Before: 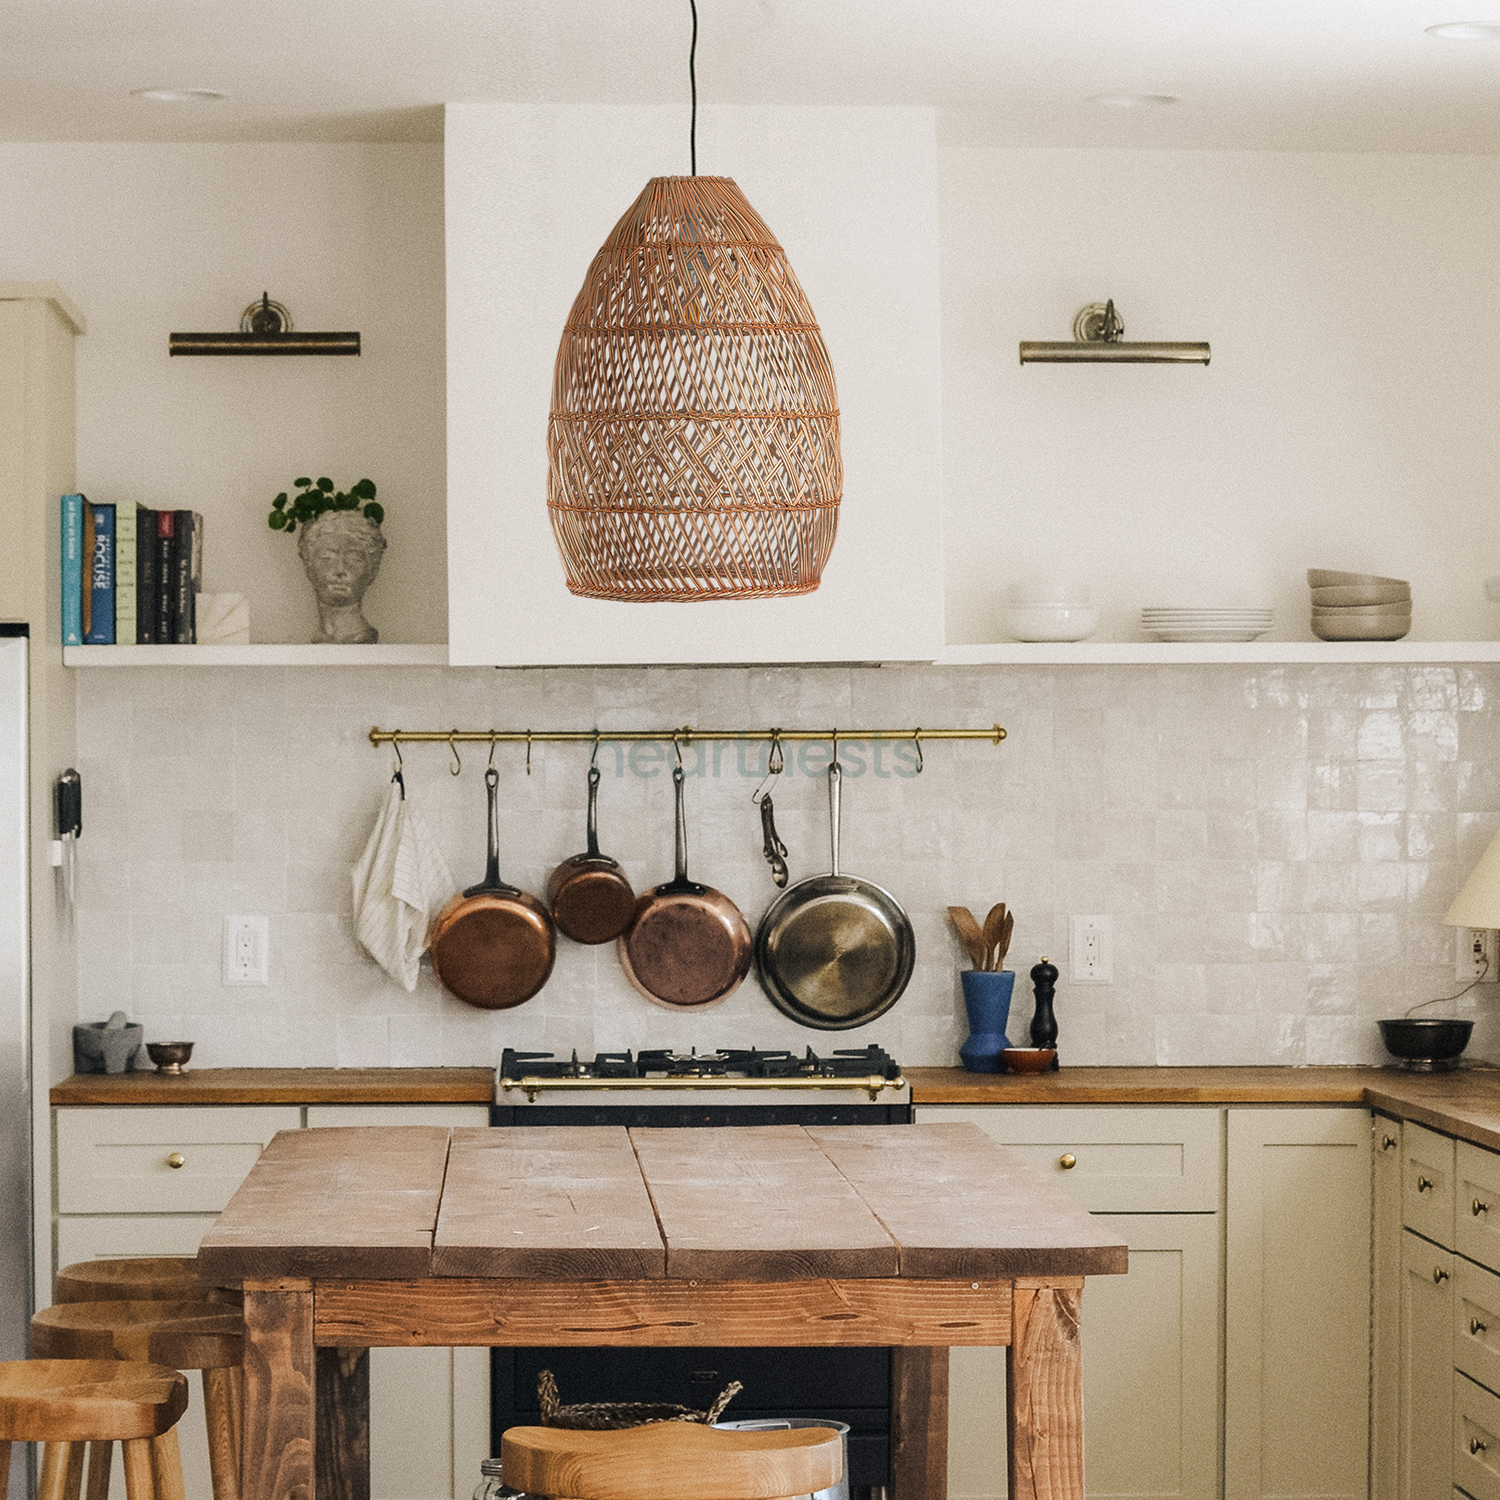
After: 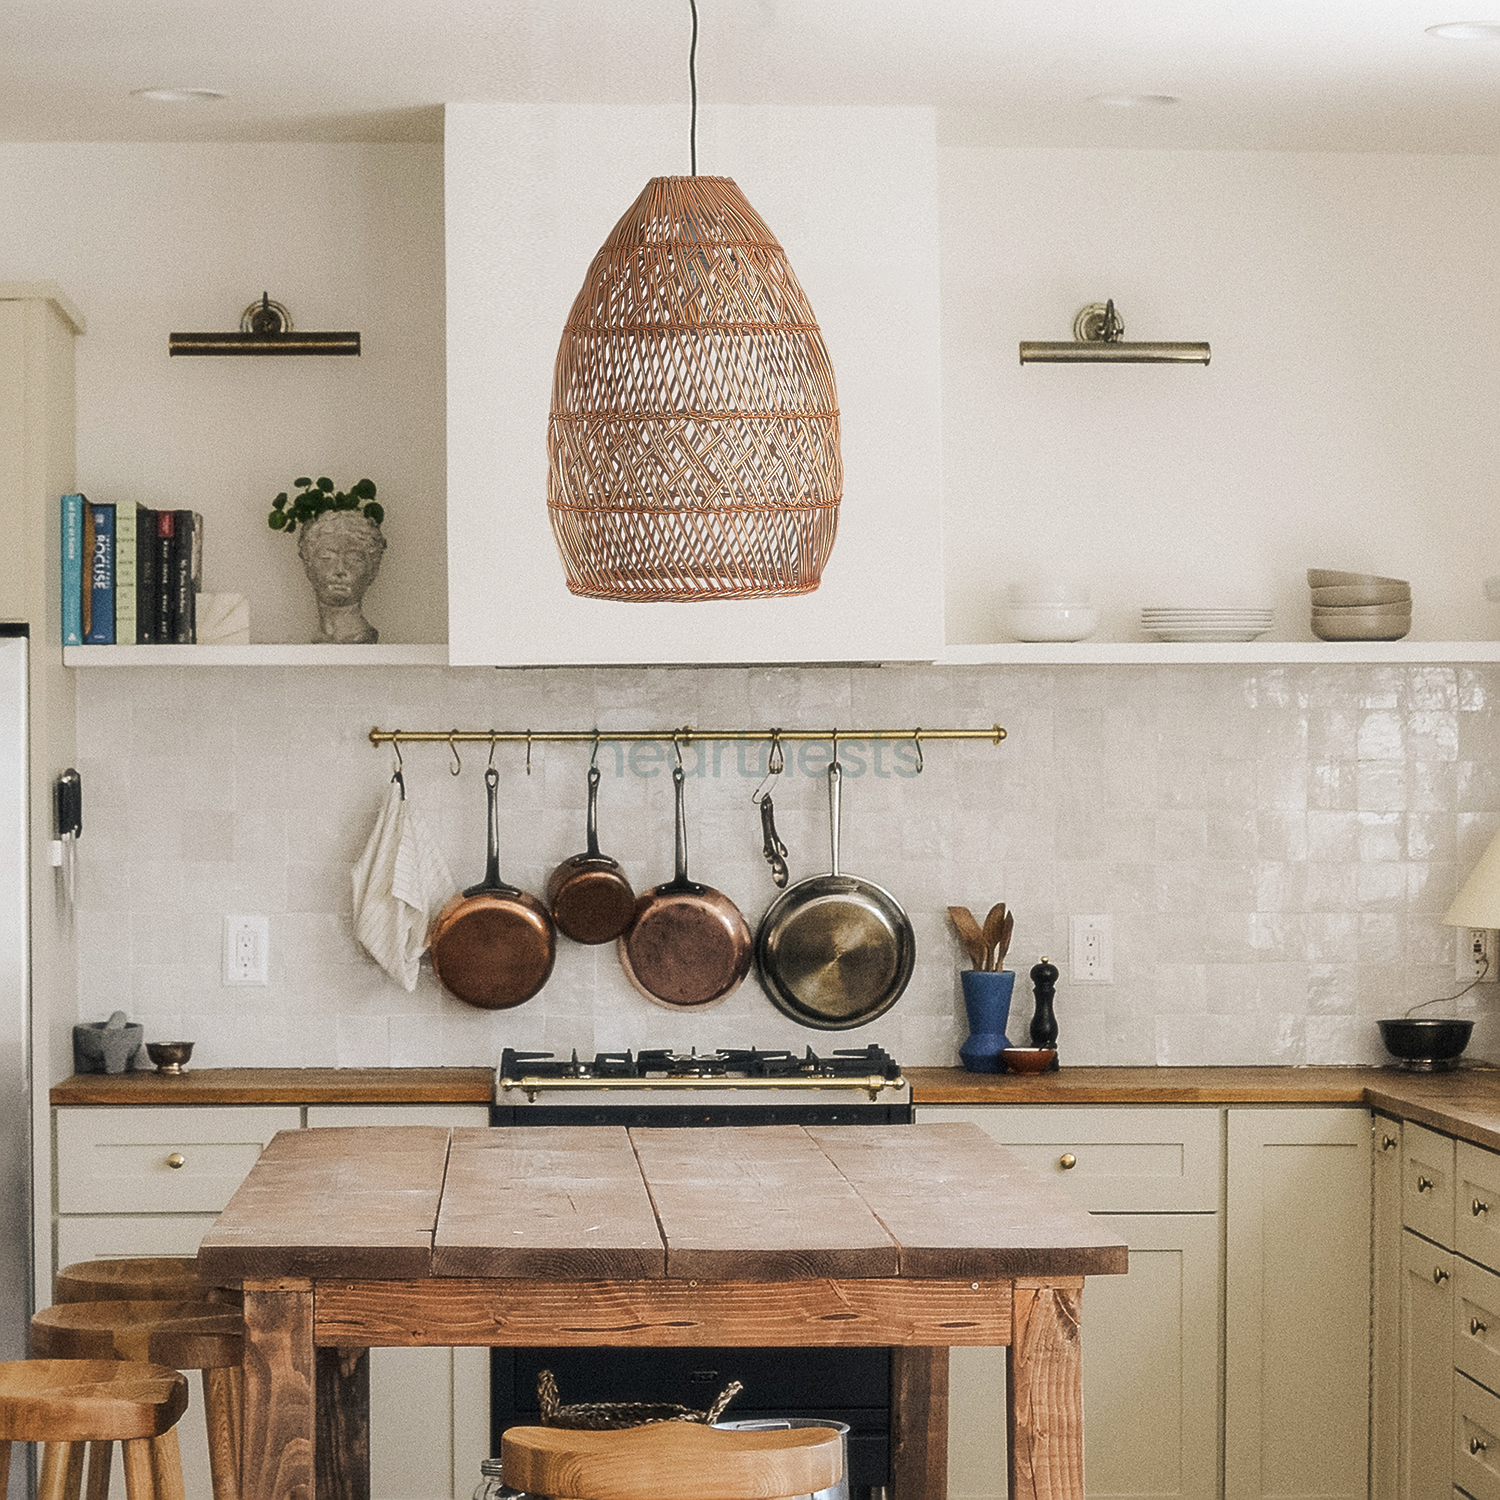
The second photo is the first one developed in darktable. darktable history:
sharpen: on, module defaults
soften: size 10%, saturation 50%, brightness 0.2 EV, mix 10%
